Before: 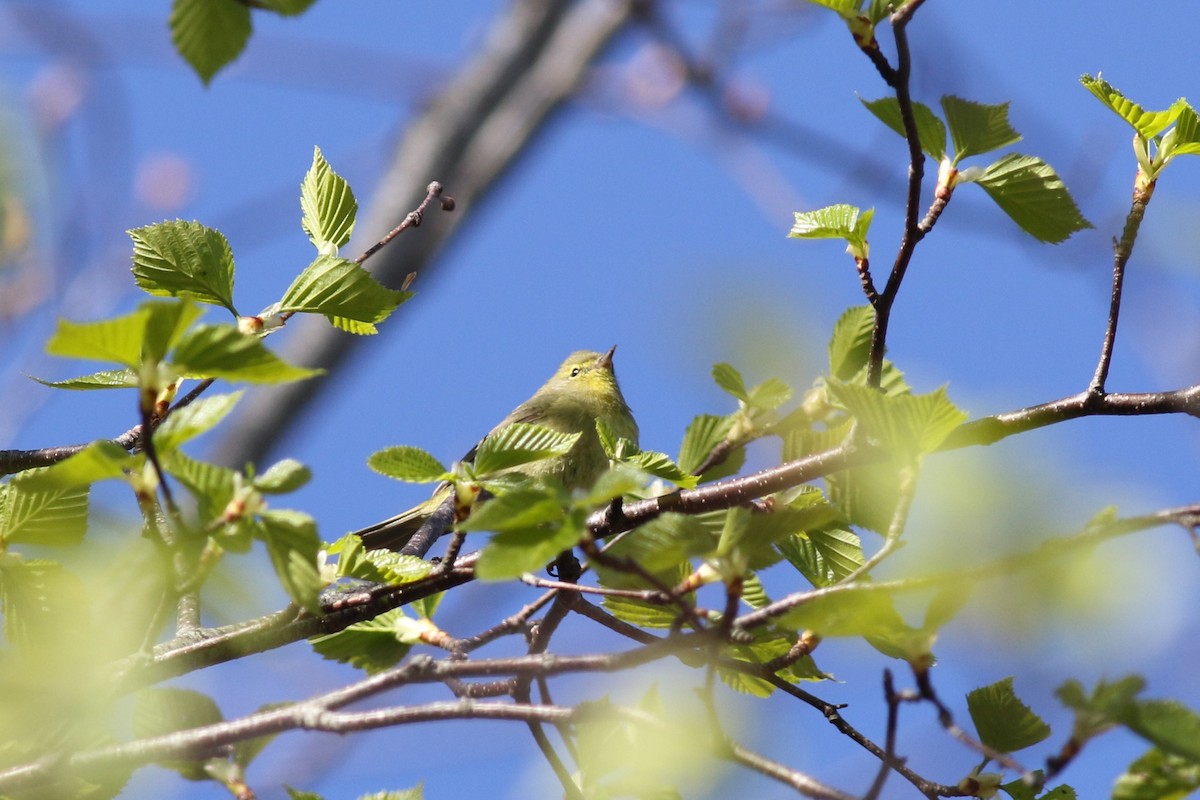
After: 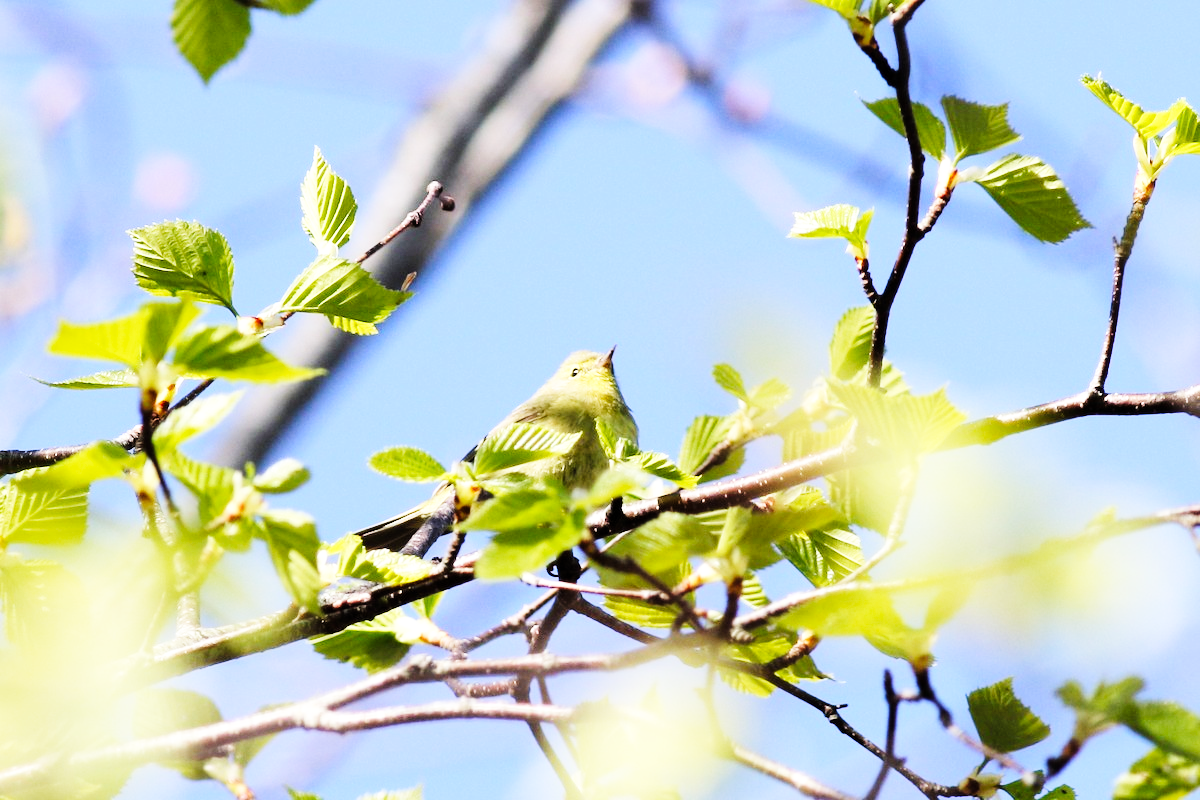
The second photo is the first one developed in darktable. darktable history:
tone curve: curves: ch0 [(0.021, 0) (0.104, 0.052) (0.496, 0.526) (0.737, 0.783) (1, 1)], color space Lab, linked channels, preserve colors none
base curve: curves: ch0 [(0, 0.003) (0.001, 0.002) (0.006, 0.004) (0.02, 0.022) (0.048, 0.086) (0.094, 0.234) (0.162, 0.431) (0.258, 0.629) (0.385, 0.8) (0.548, 0.918) (0.751, 0.988) (1, 1)], preserve colors none
